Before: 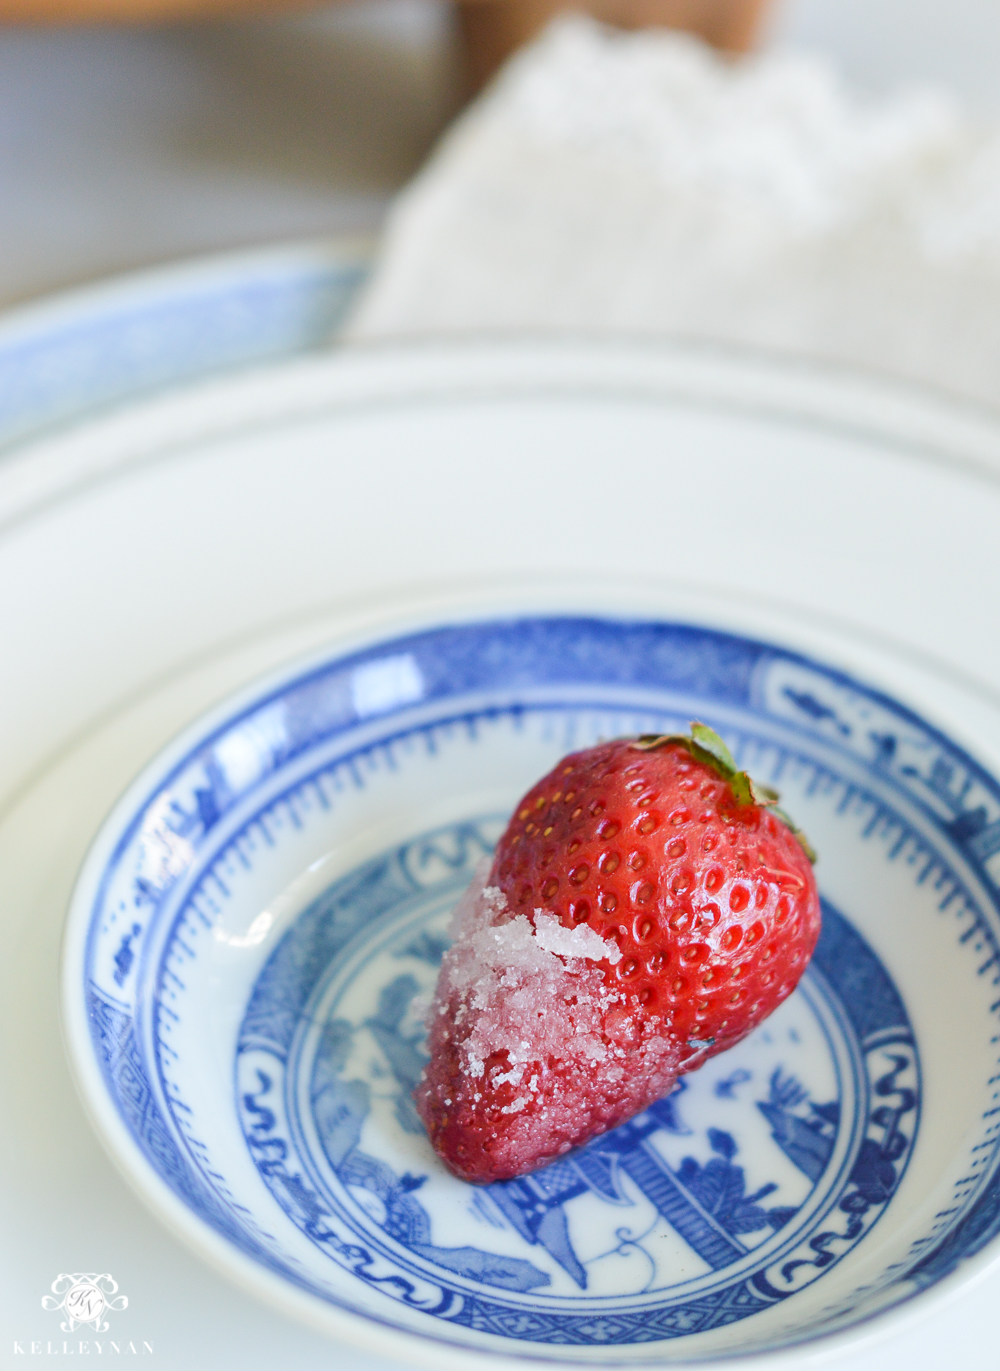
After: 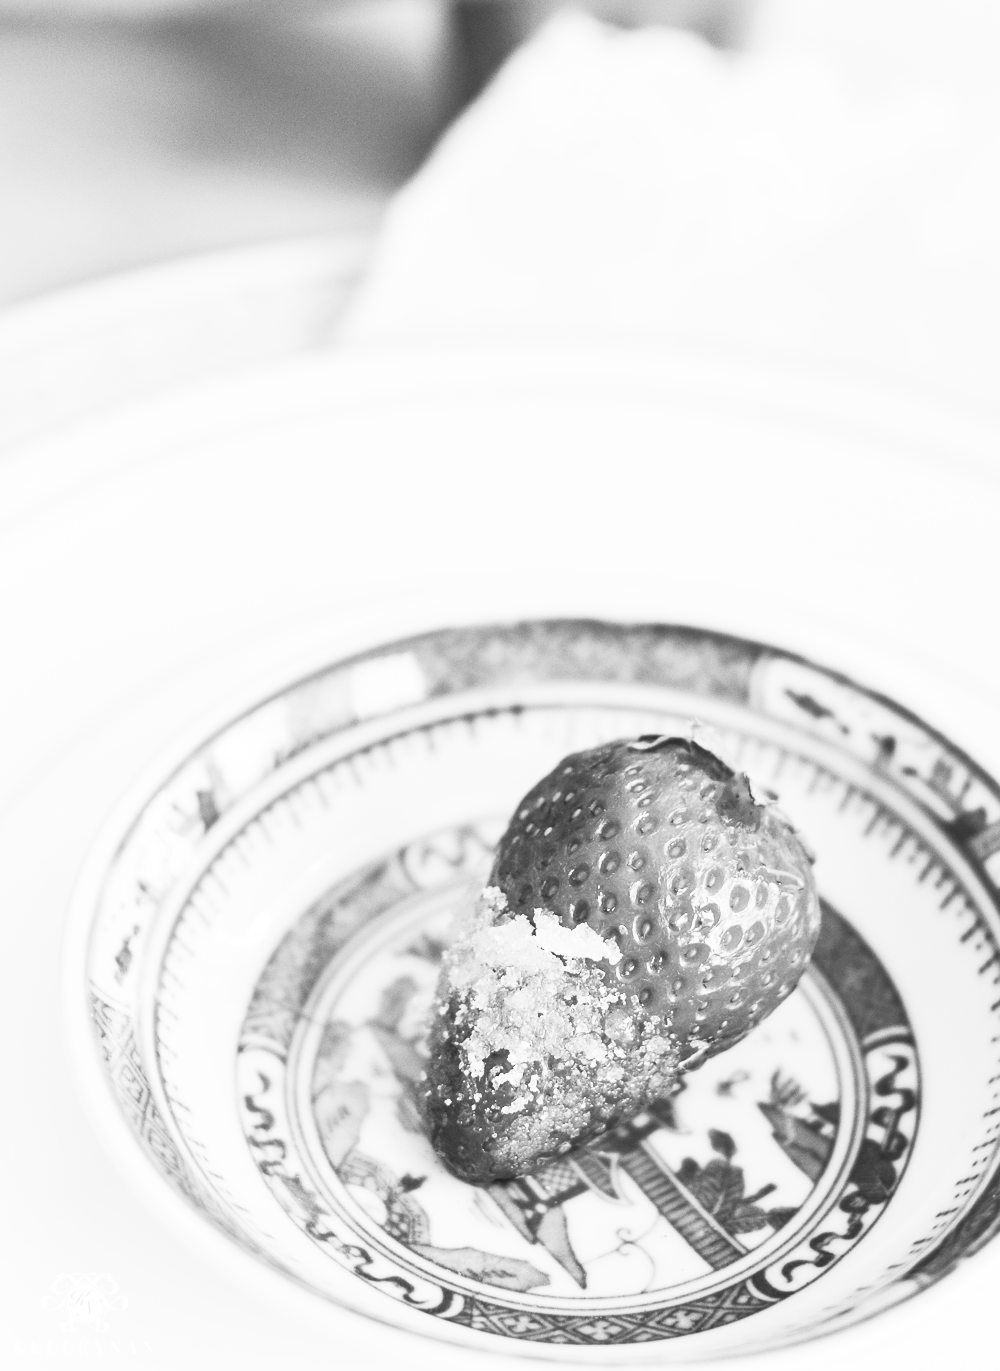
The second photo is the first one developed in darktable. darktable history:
contrast brightness saturation: contrast 0.53, brightness 0.47, saturation -1
